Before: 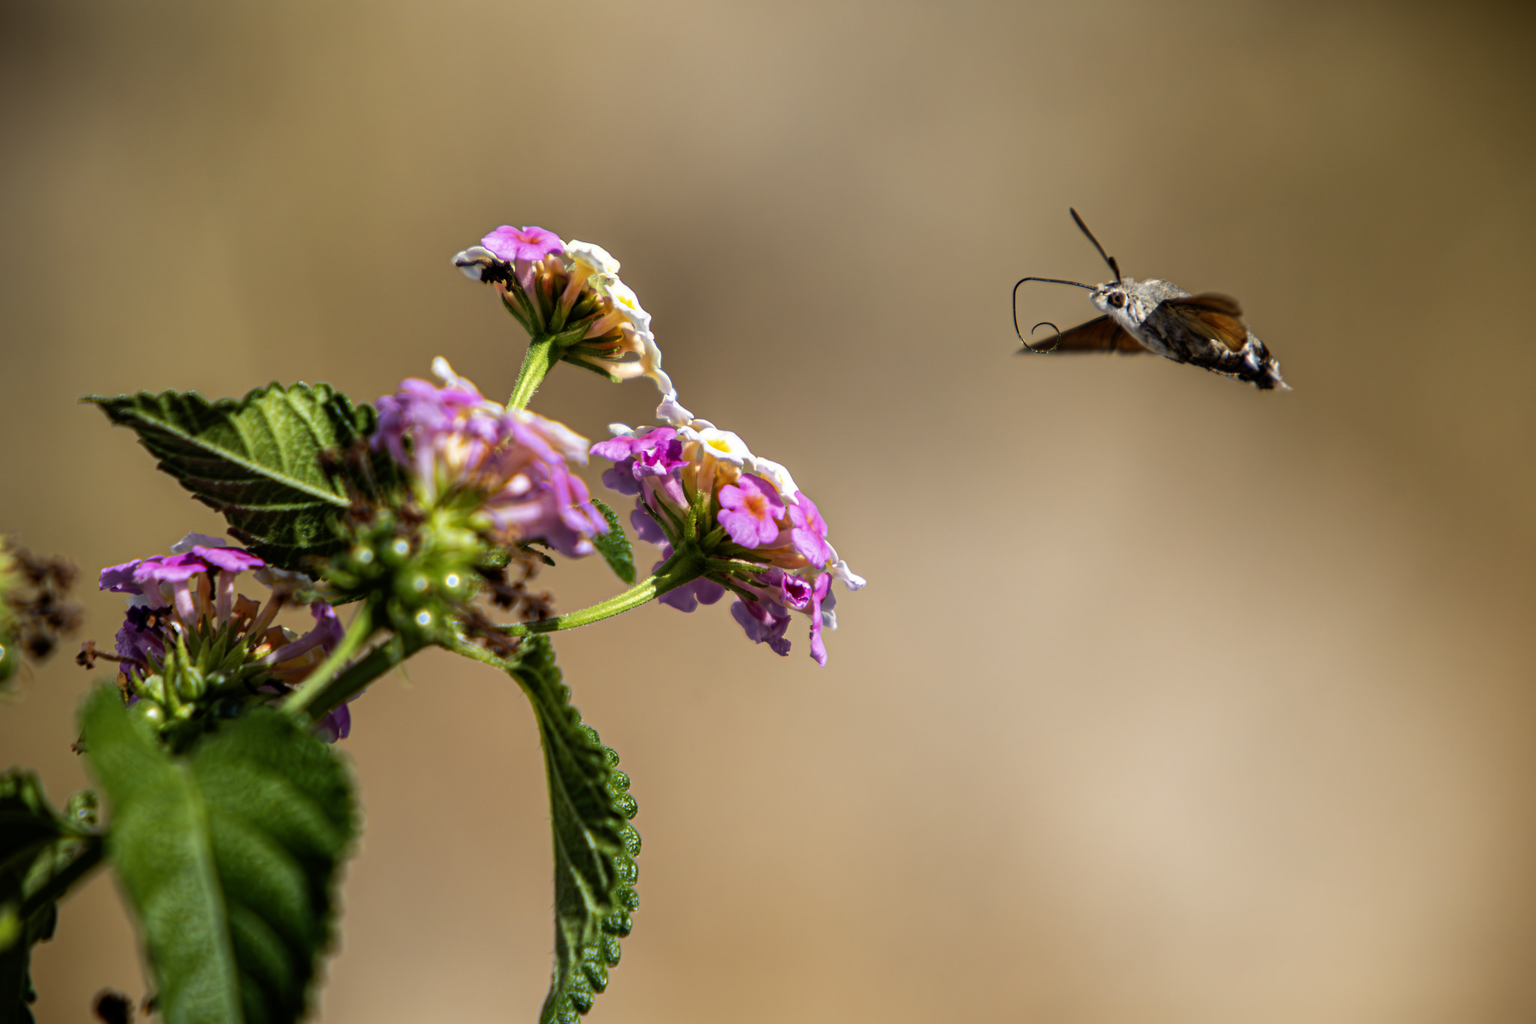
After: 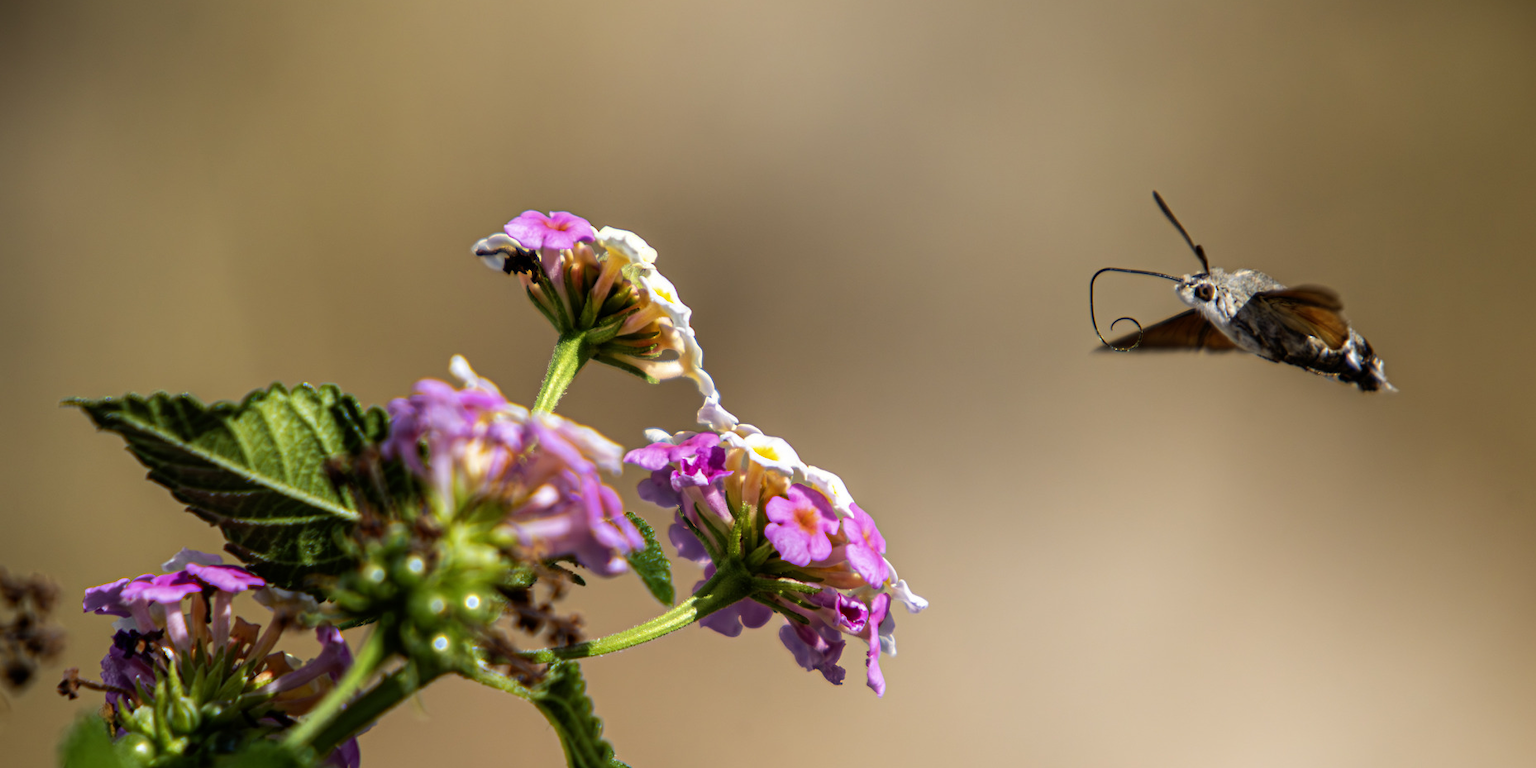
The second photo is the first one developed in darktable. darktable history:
shadows and highlights: shadows -22.24, highlights 44.66, highlights color adjustment 53.43%, soften with gaussian
crop: left 1.586%, top 3.42%, right 7.658%, bottom 28.47%
